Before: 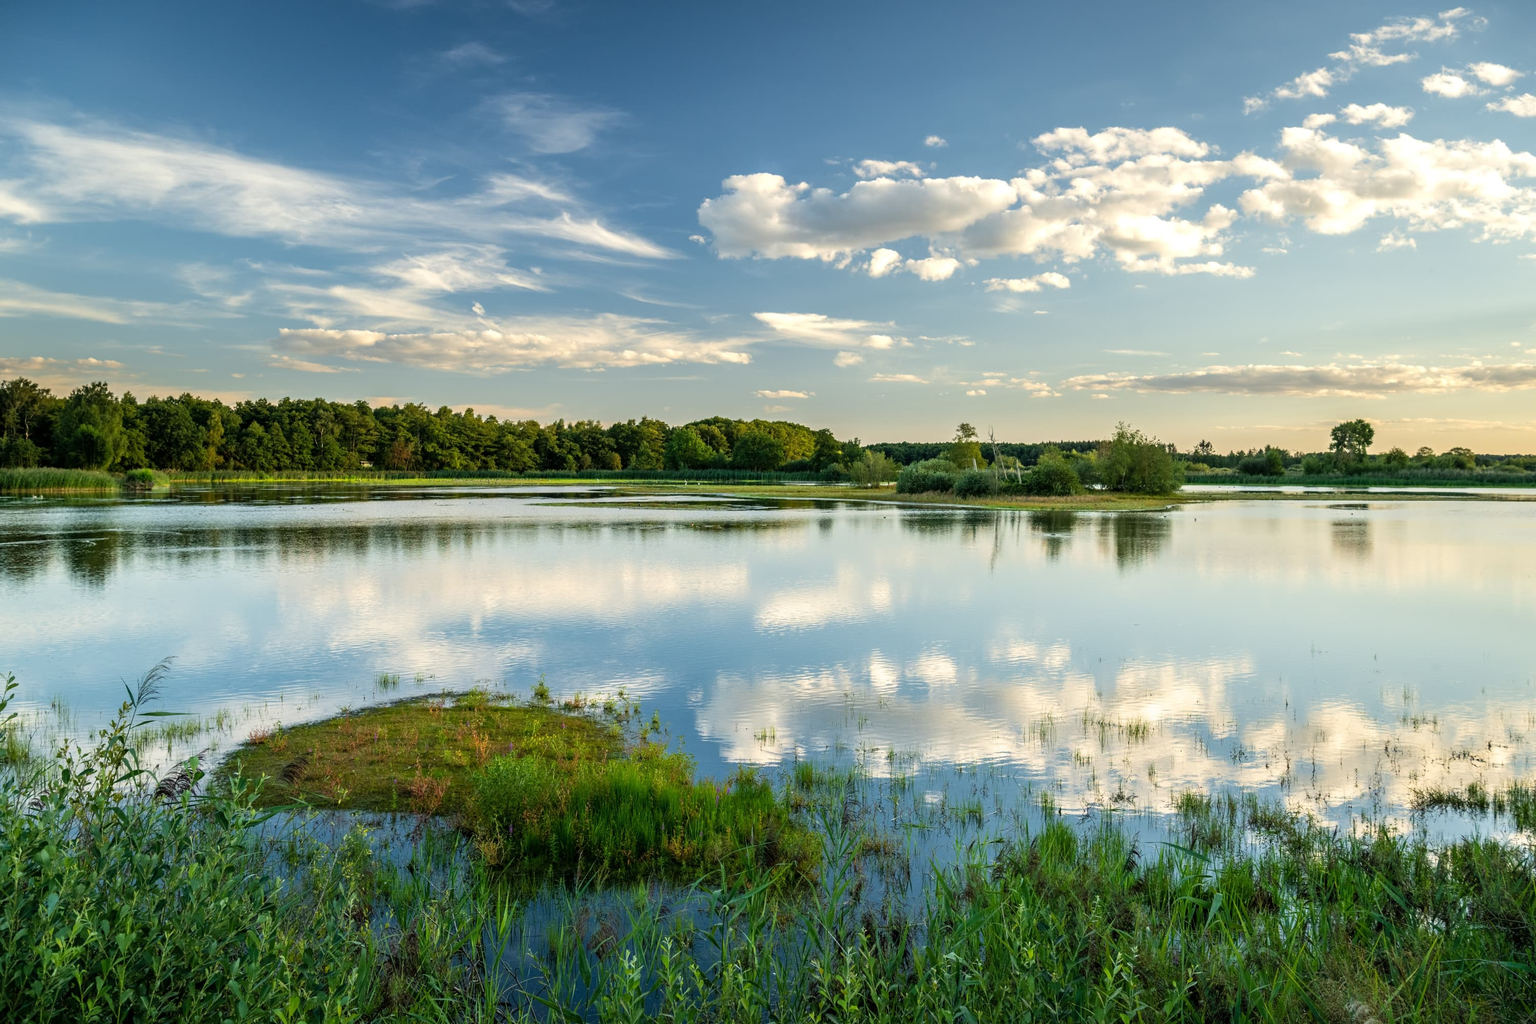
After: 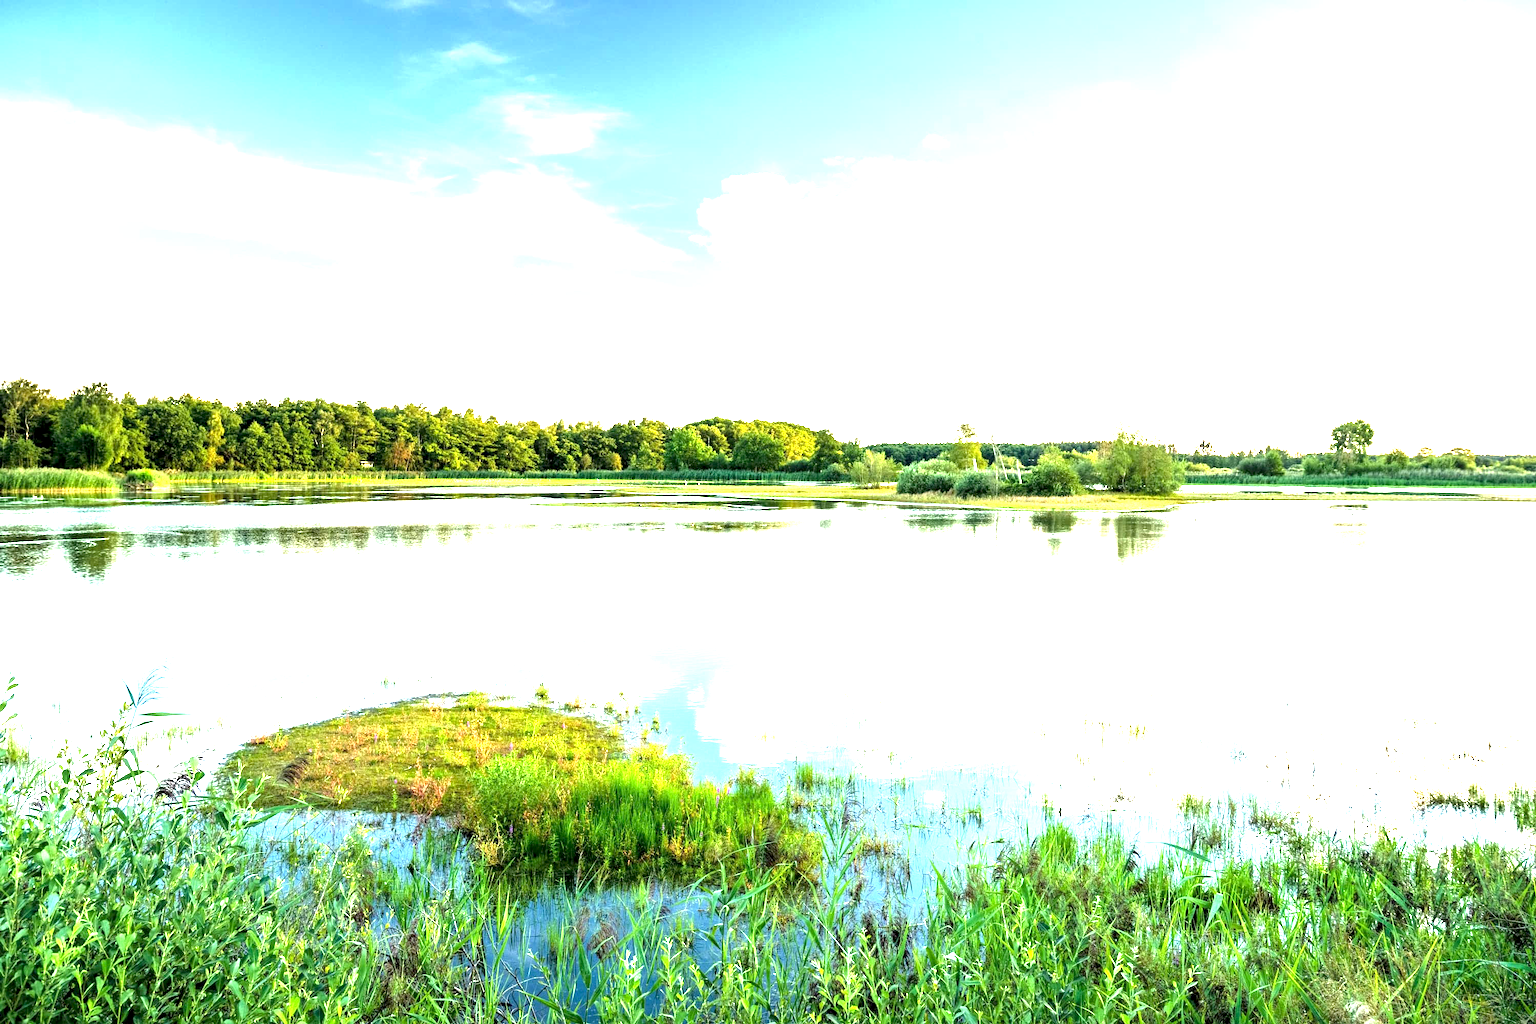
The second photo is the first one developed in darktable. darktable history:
exposure: black level correction 0.001, exposure 2.607 EV, compensate exposure bias true, compensate highlight preservation false
local contrast: highlights 100%, shadows 100%, detail 120%, midtone range 0.2
